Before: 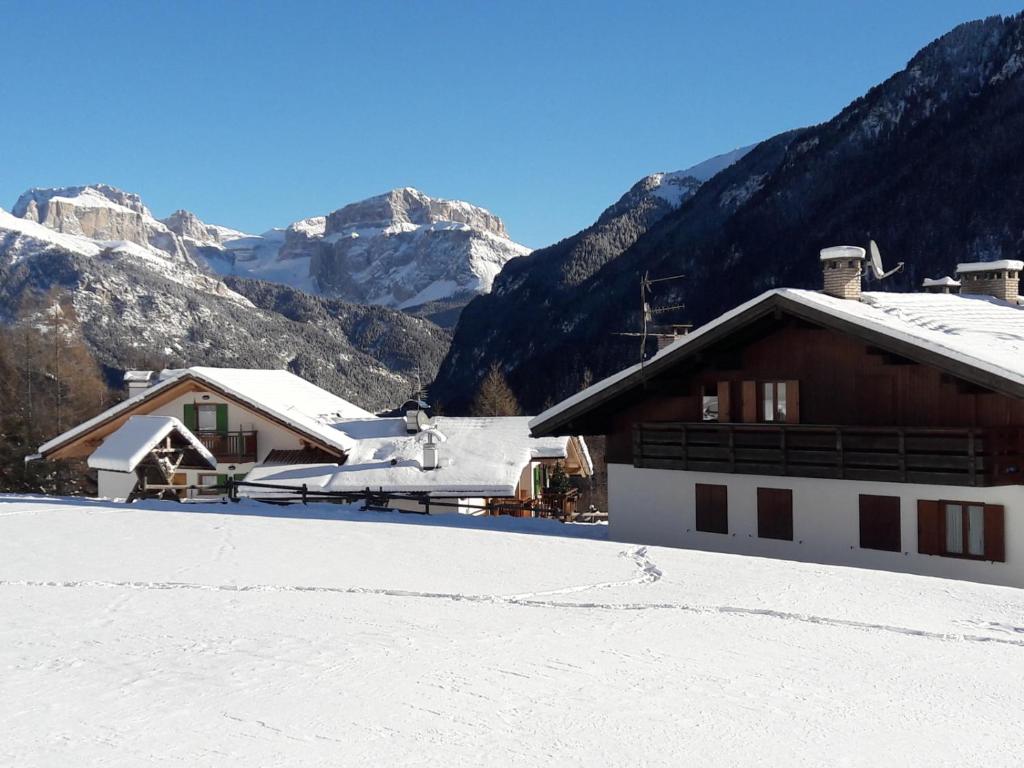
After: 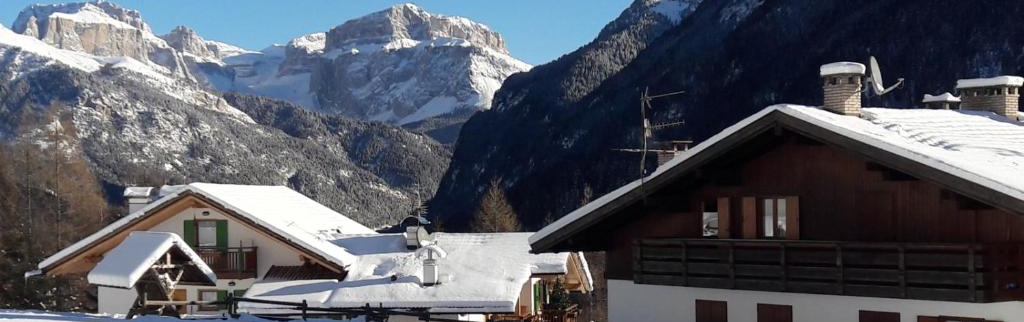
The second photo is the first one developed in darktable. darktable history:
crop and rotate: top 24.058%, bottom 33.994%
